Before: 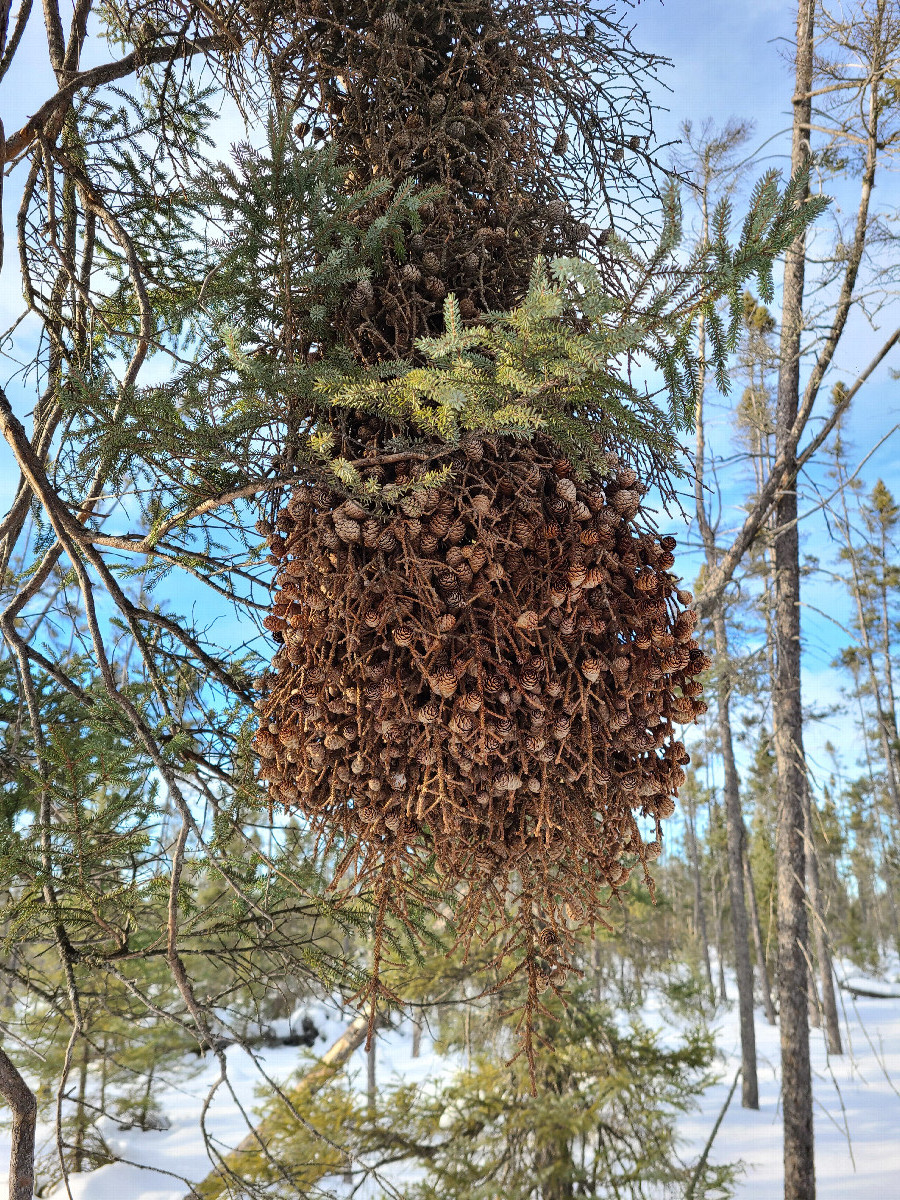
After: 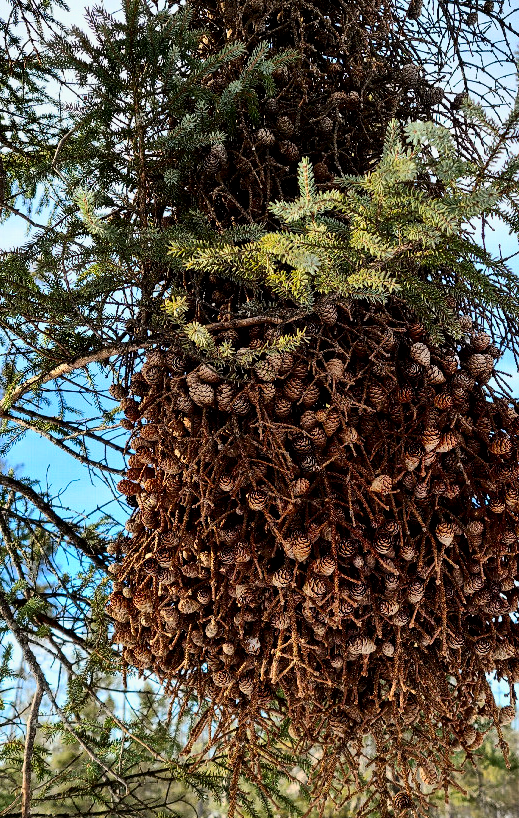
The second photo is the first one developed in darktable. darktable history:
tone equalizer: -8 EV -0.432 EV, -7 EV -0.394 EV, -6 EV -0.353 EV, -5 EV -0.185 EV, -3 EV 0.243 EV, -2 EV 0.335 EV, -1 EV 0.374 EV, +0 EV 0.399 EV
crop: left 16.226%, top 11.367%, right 26.097%, bottom 20.414%
contrast brightness saturation: contrast 0.189, brightness -0.234, saturation 0.119
filmic rgb: middle gray luminance 9.05%, black relative exposure -10.53 EV, white relative exposure 3.43 EV, target black luminance 0%, hardness 5.97, latitude 59.67%, contrast 1.087, highlights saturation mix 4.89%, shadows ↔ highlights balance 28.67%, color science v6 (2022), iterations of high-quality reconstruction 0
